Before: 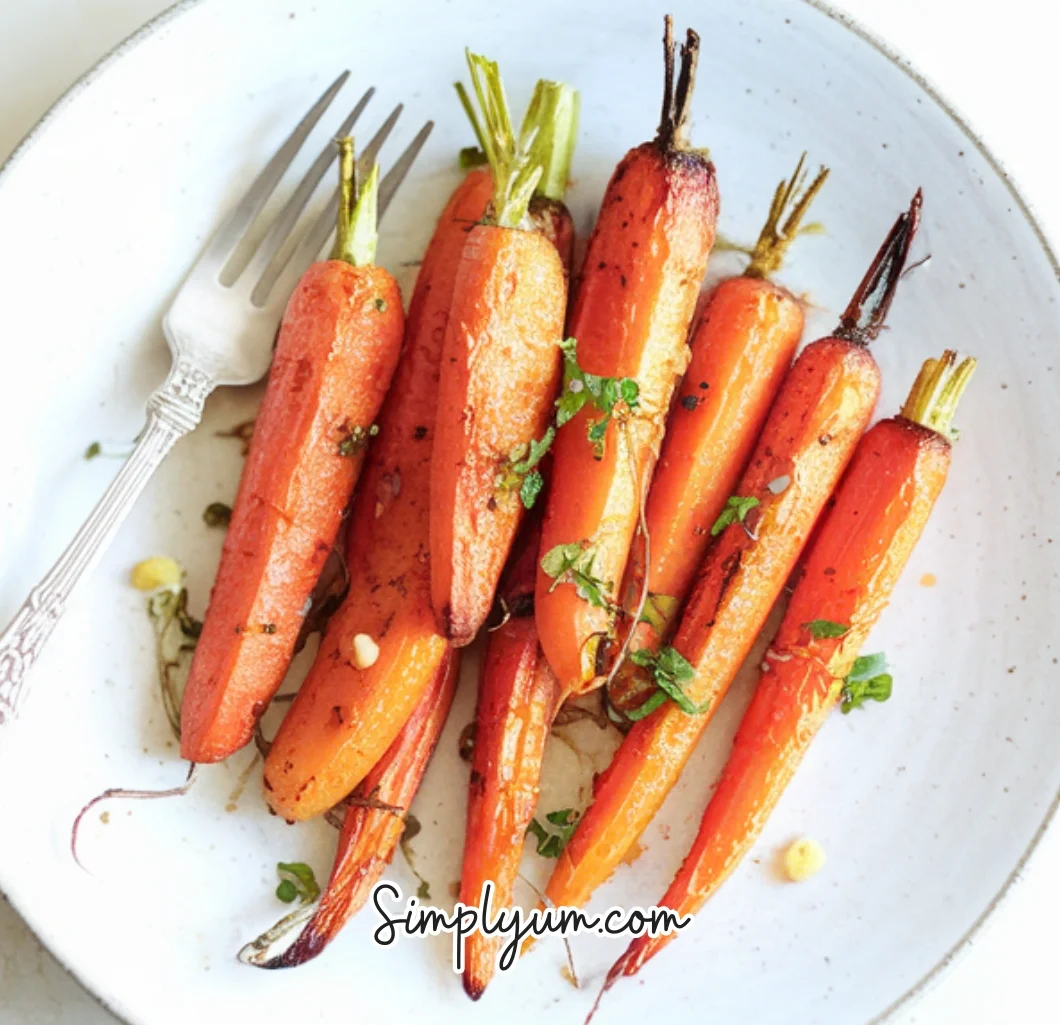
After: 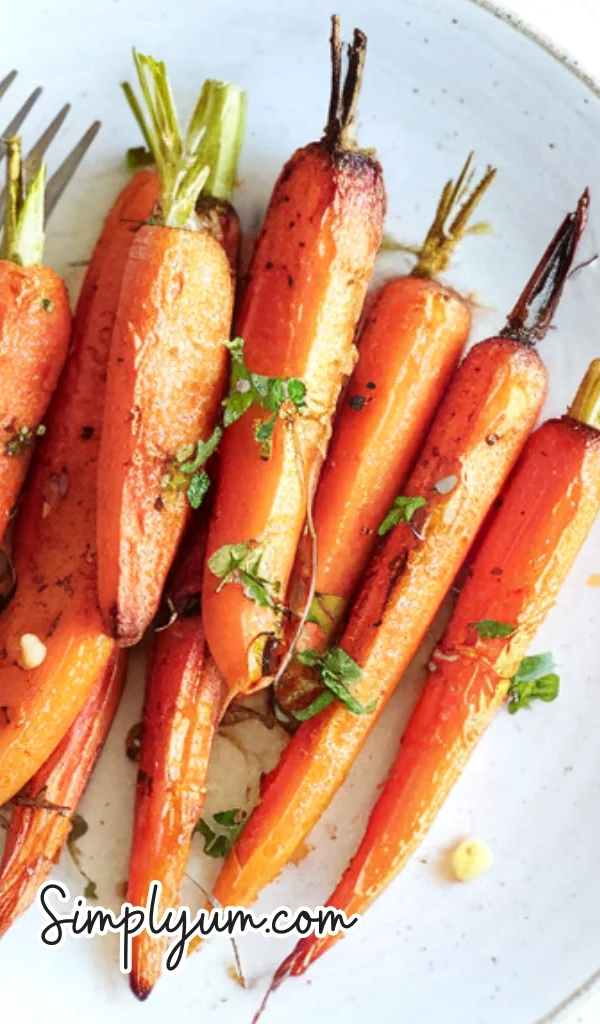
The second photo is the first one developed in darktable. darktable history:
crop: left 31.458%, top 0%, right 11.876%
local contrast: mode bilateral grid, contrast 20, coarseness 50, detail 120%, midtone range 0.2
